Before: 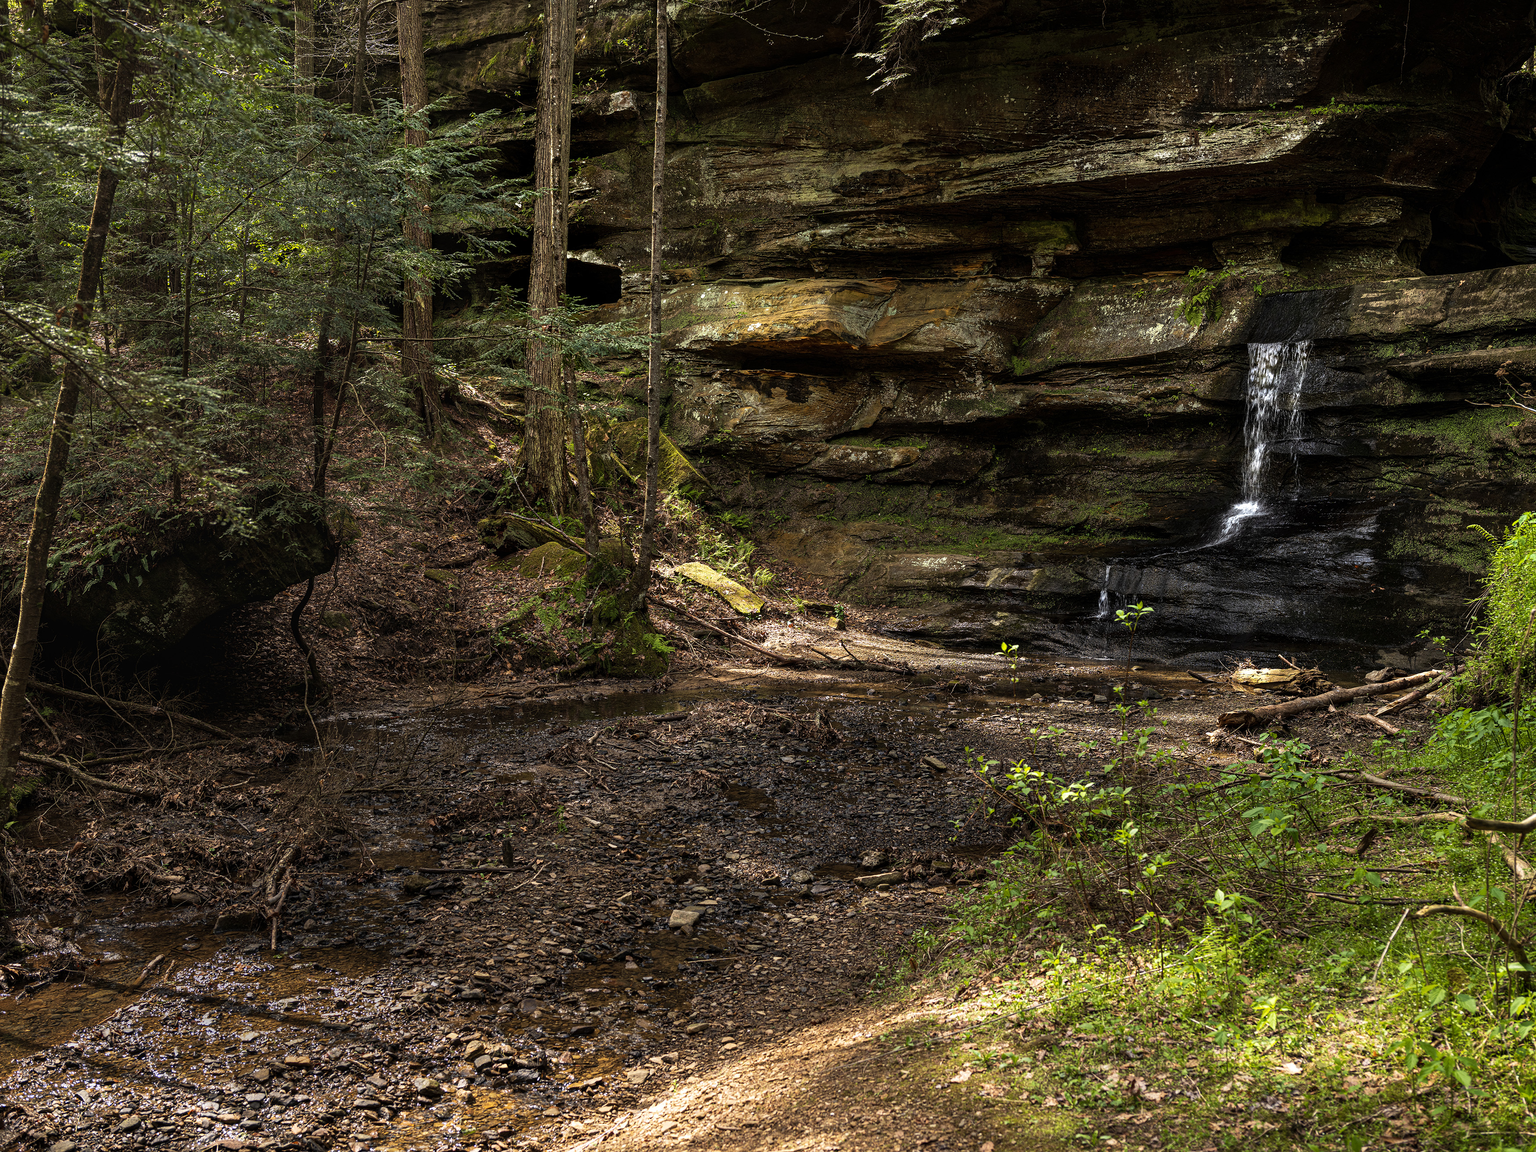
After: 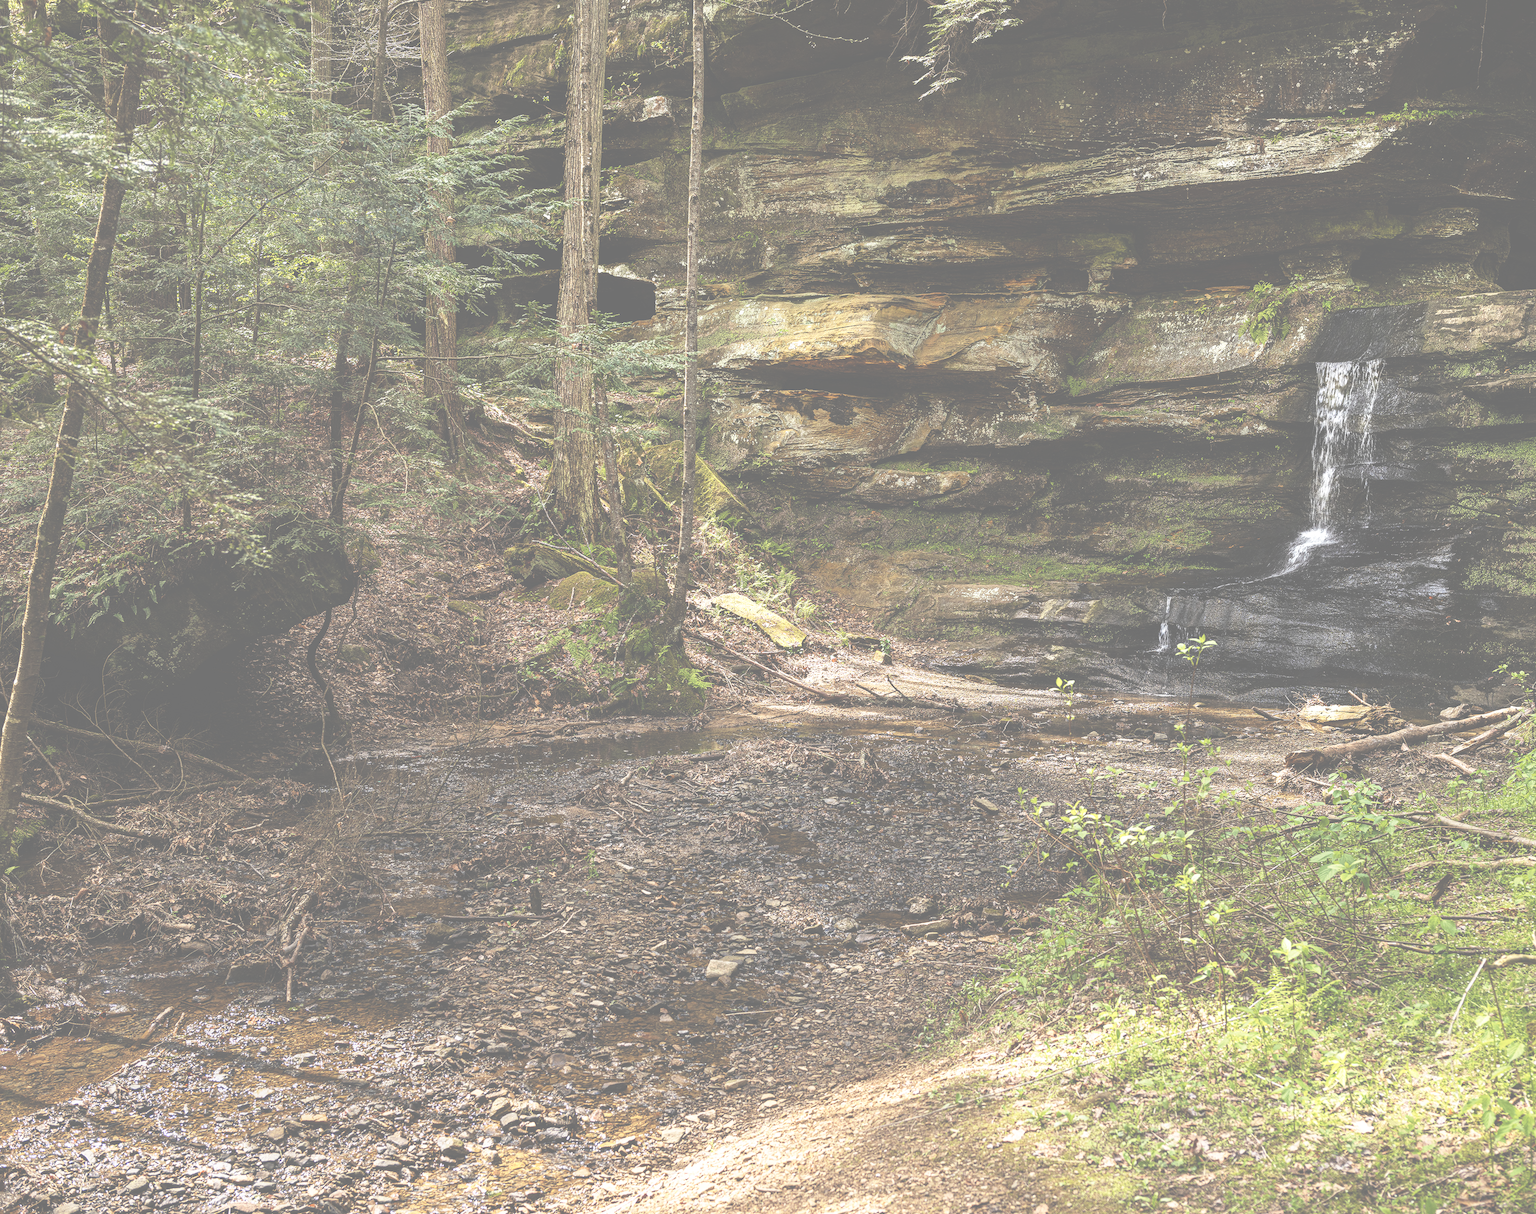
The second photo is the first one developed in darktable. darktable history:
crop and rotate: right 5.167%
base curve: curves: ch0 [(0, 0) (0, 0) (0.002, 0.001) (0.008, 0.003) (0.019, 0.011) (0.037, 0.037) (0.064, 0.11) (0.102, 0.232) (0.152, 0.379) (0.216, 0.524) (0.296, 0.665) (0.394, 0.789) (0.512, 0.881) (0.651, 0.945) (0.813, 0.986) (1, 1)], preserve colors none
exposure: black level correction -0.087, compensate highlight preservation false
